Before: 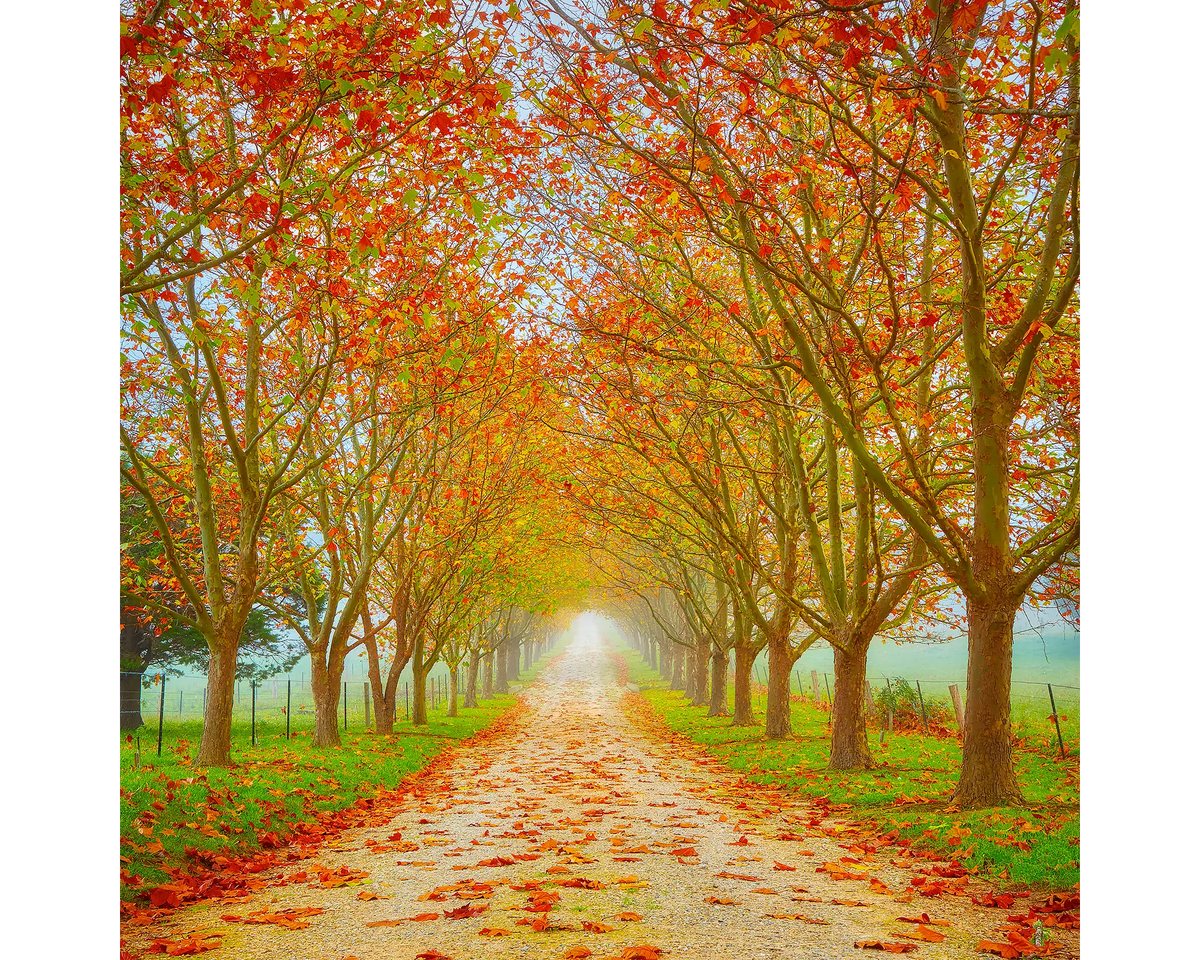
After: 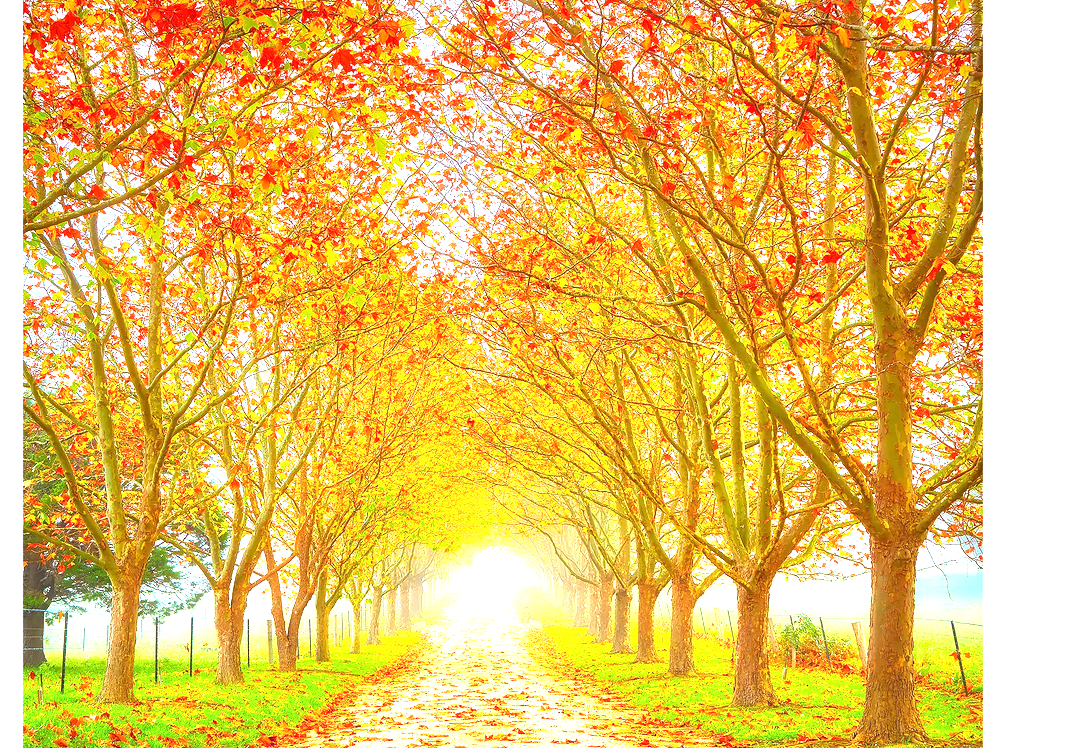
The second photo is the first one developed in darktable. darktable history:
exposure: black level correction 0, exposure 1.625 EV, compensate exposure bias true, compensate highlight preservation false
color zones: curves: ch0 [(0, 0.5) (0.143, 0.5) (0.286, 0.5) (0.429, 0.5) (0.571, 0.5) (0.714, 0.476) (0.857, 0.5) (1, 0.5)]; ch2 [(0, 0.5) (0.143, 0.5) (0.286, 0.5) (0.429, 0.5) (0.571, 0.5) (0.714, 0.487) (0.857, 0.5) (1, 0.5)]
graduated density: density 0.38 EV, hardness 21%, rotation -6.11°, saturation 32%
crop: left 8.155%, top 6.611%, bottom 15.385%
